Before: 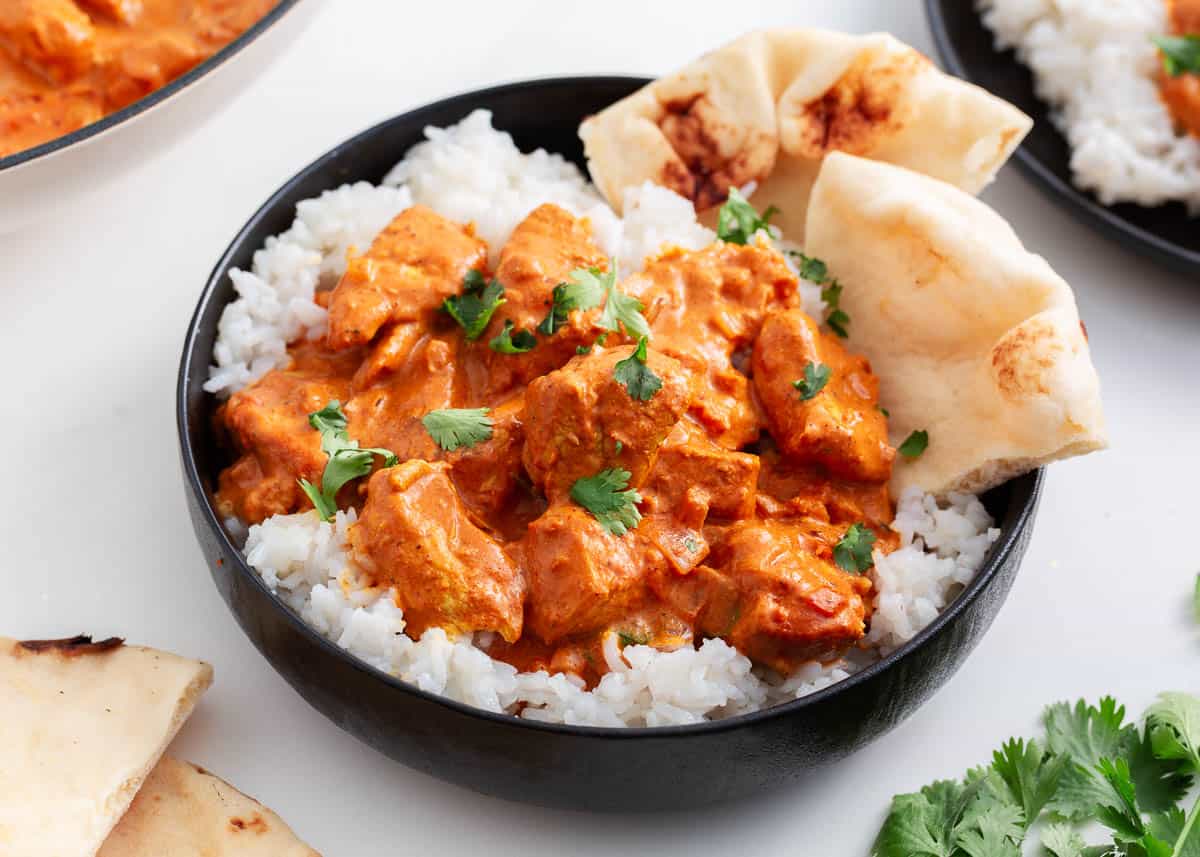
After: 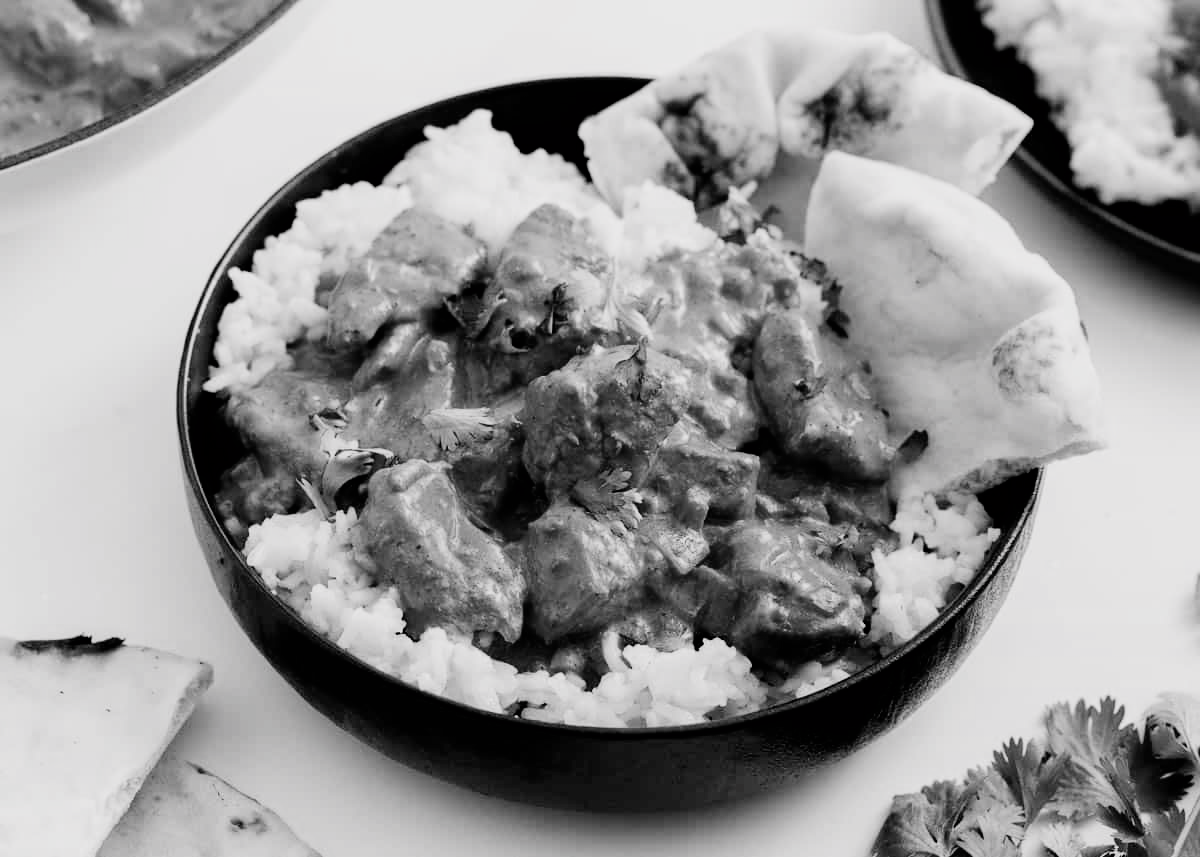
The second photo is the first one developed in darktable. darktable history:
color calibration: output gray [0.22, 0.42, 0.37, 0], illuminant custom, x 0.43, y 0.395, temperature 3118.33 K
color balance rgb: highlights gain › chroma 0.196%, highlights gain › hue 330.78°, perceptual saturation grading › global saturation 29.912%, global vibrance 20%
filmic rgb: black relative exposure -5.12 EV, white relative exposure 3.98 EV, hardness 2.88, contrast 1.297, highlights saturation mix -28.56%
color zones: curves: ch1 [(0, 0.34) (0.143, 0.164) (0.286, 0.152) (0.429, 0.176) (0.571, 0.173) (0.714, 0.188) (0.857, 0.199) (1, 0.34)]
